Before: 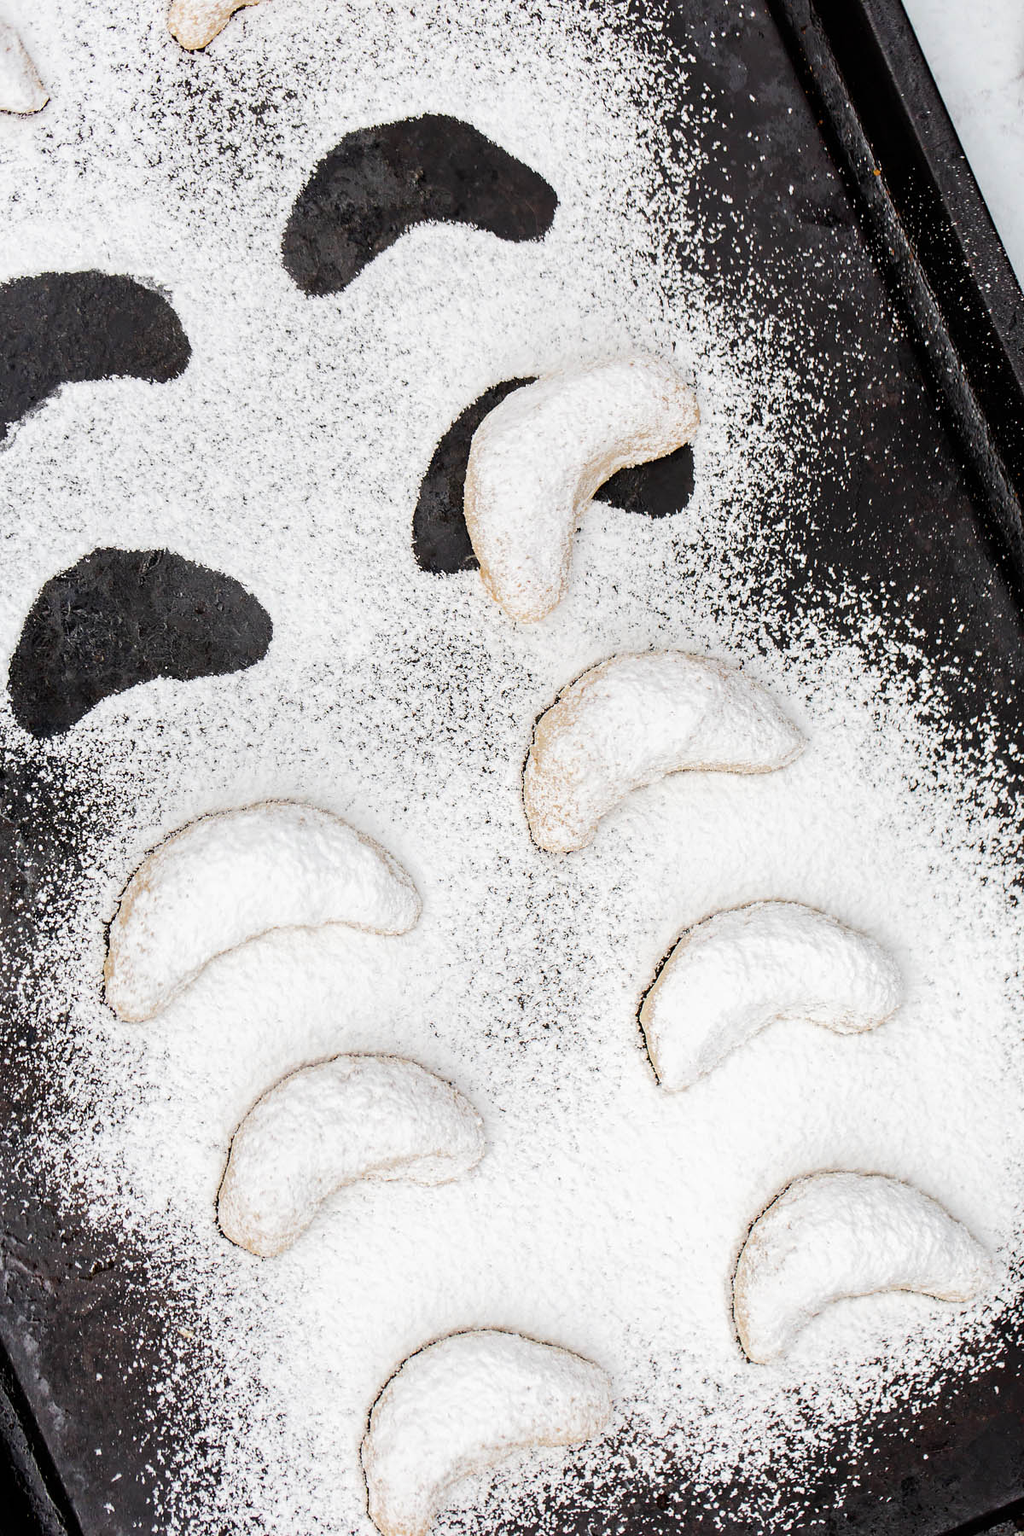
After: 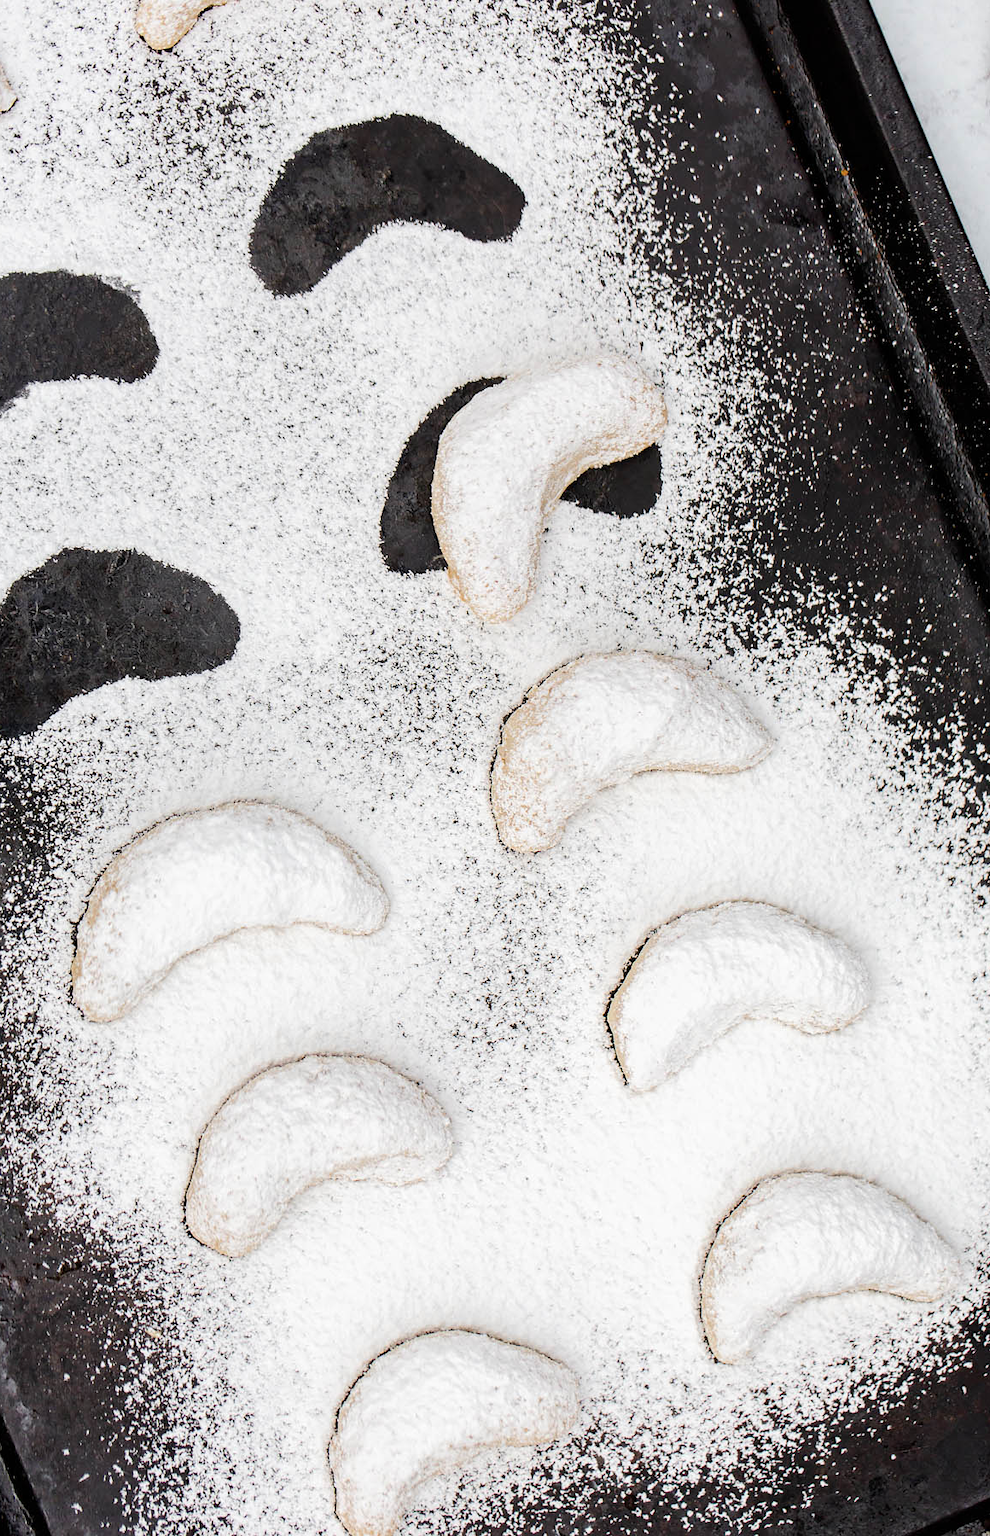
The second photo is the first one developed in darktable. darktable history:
crop and rotate: left 3.236%
